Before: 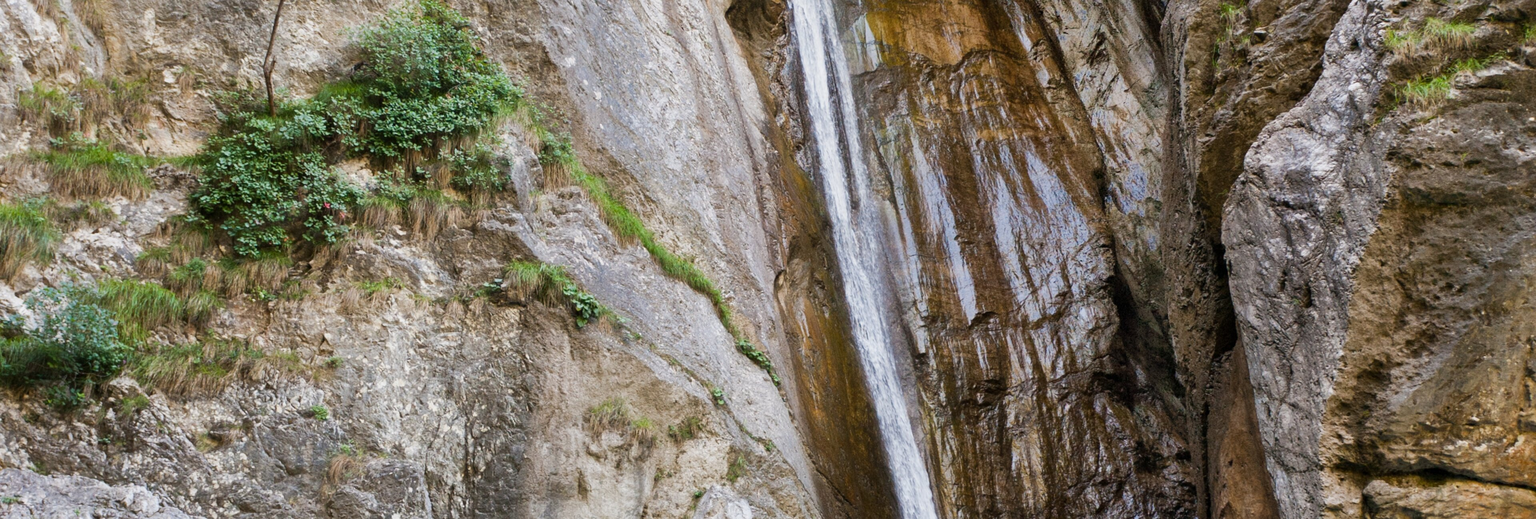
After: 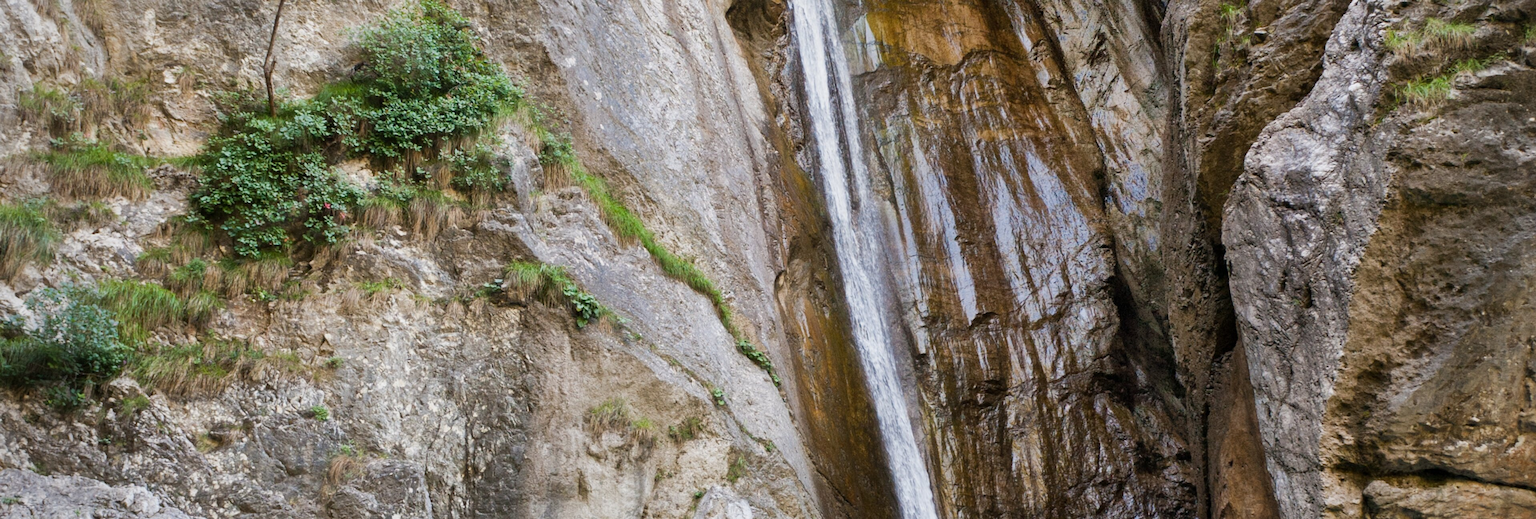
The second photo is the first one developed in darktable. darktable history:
vignetting: fall-off radius 61.21%
